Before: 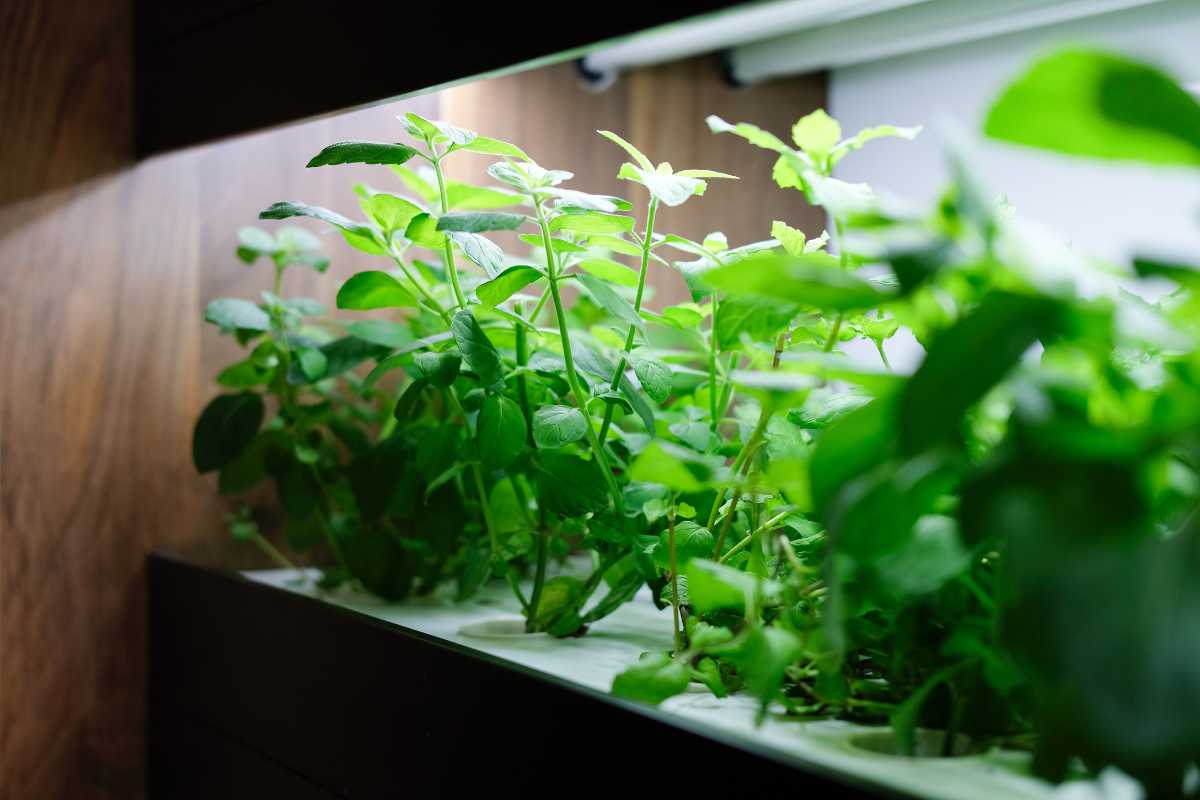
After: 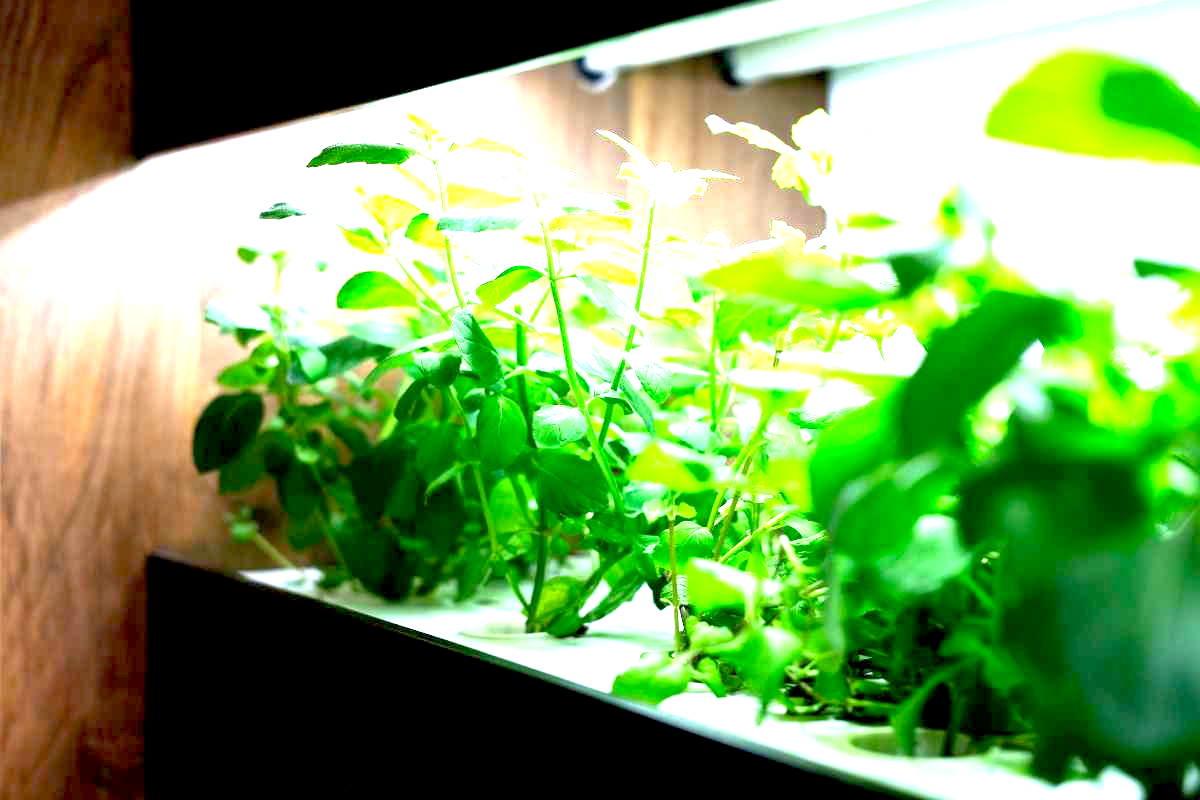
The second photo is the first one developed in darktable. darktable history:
shadows and highlights: shadows 25.77, highlights -23.96
exposure: black level correction 0.006, exposure 2.083 EV, compensate highlight preservation false
